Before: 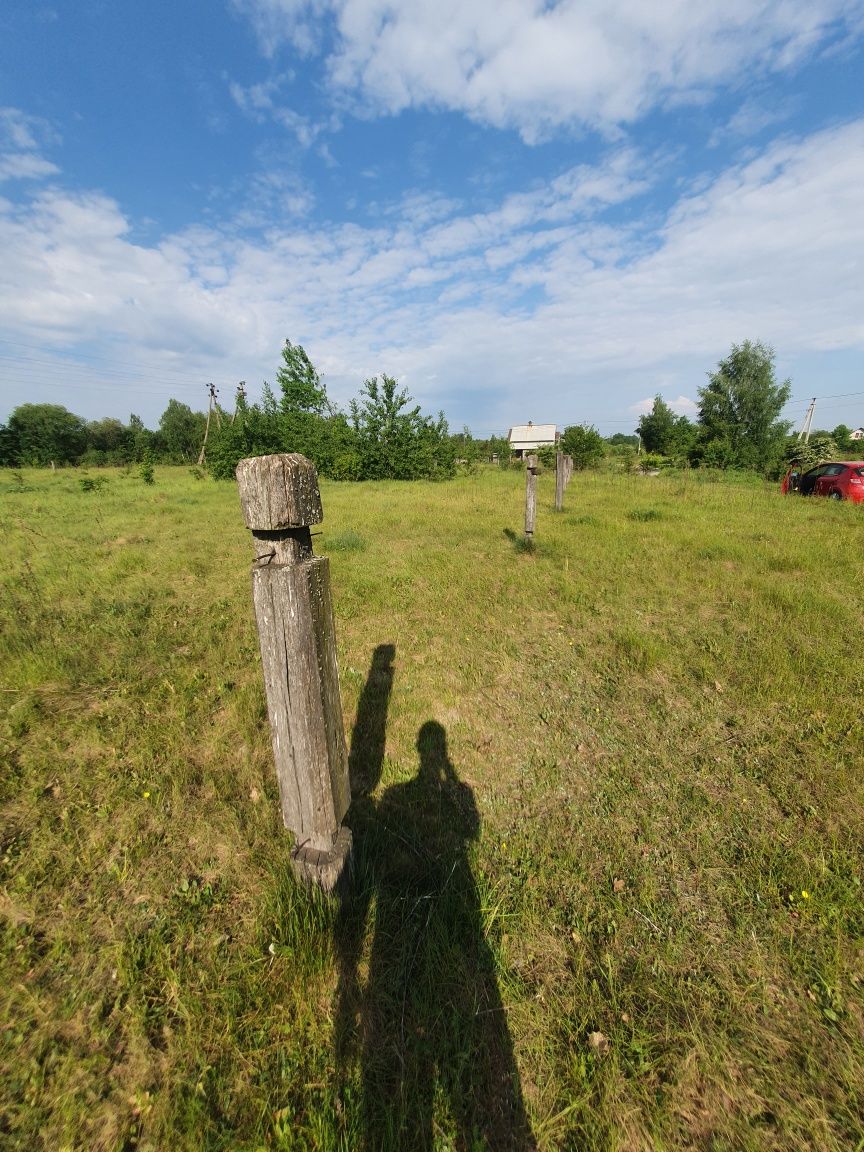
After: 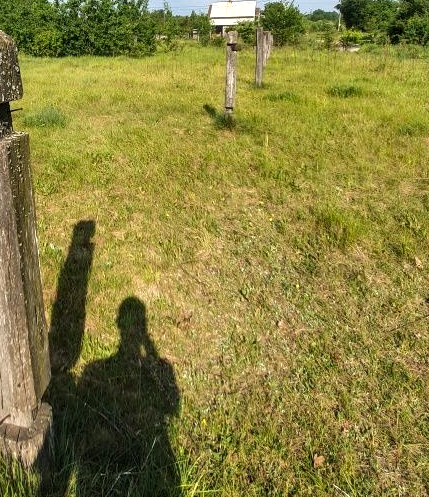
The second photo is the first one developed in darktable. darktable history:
color balance rgb: perceptual saturation grading › global saturation 0.022%, perceptual brilliance grading › global brilliance 11.494%
crop: left 34.783%, top 36.857%, right 14.85%, bottom 19.96%
local contrast: on, module defaults
shadows and highlights: low approximation 0.01, soften with gaussian
